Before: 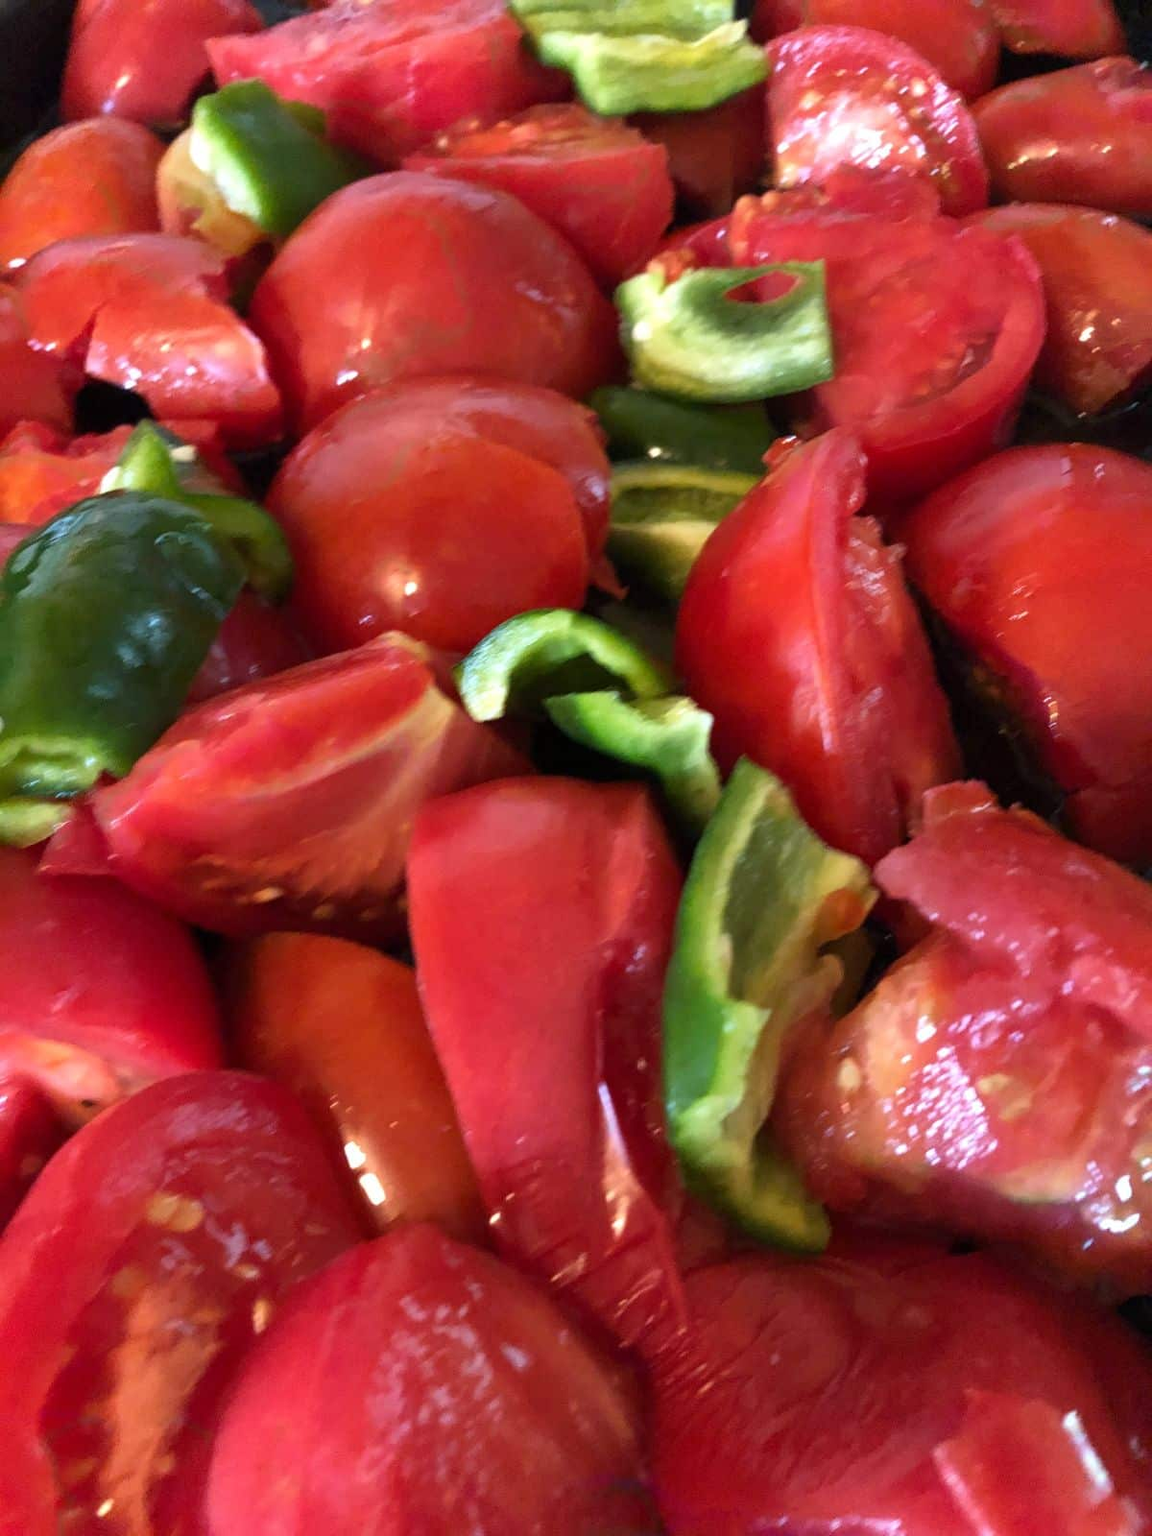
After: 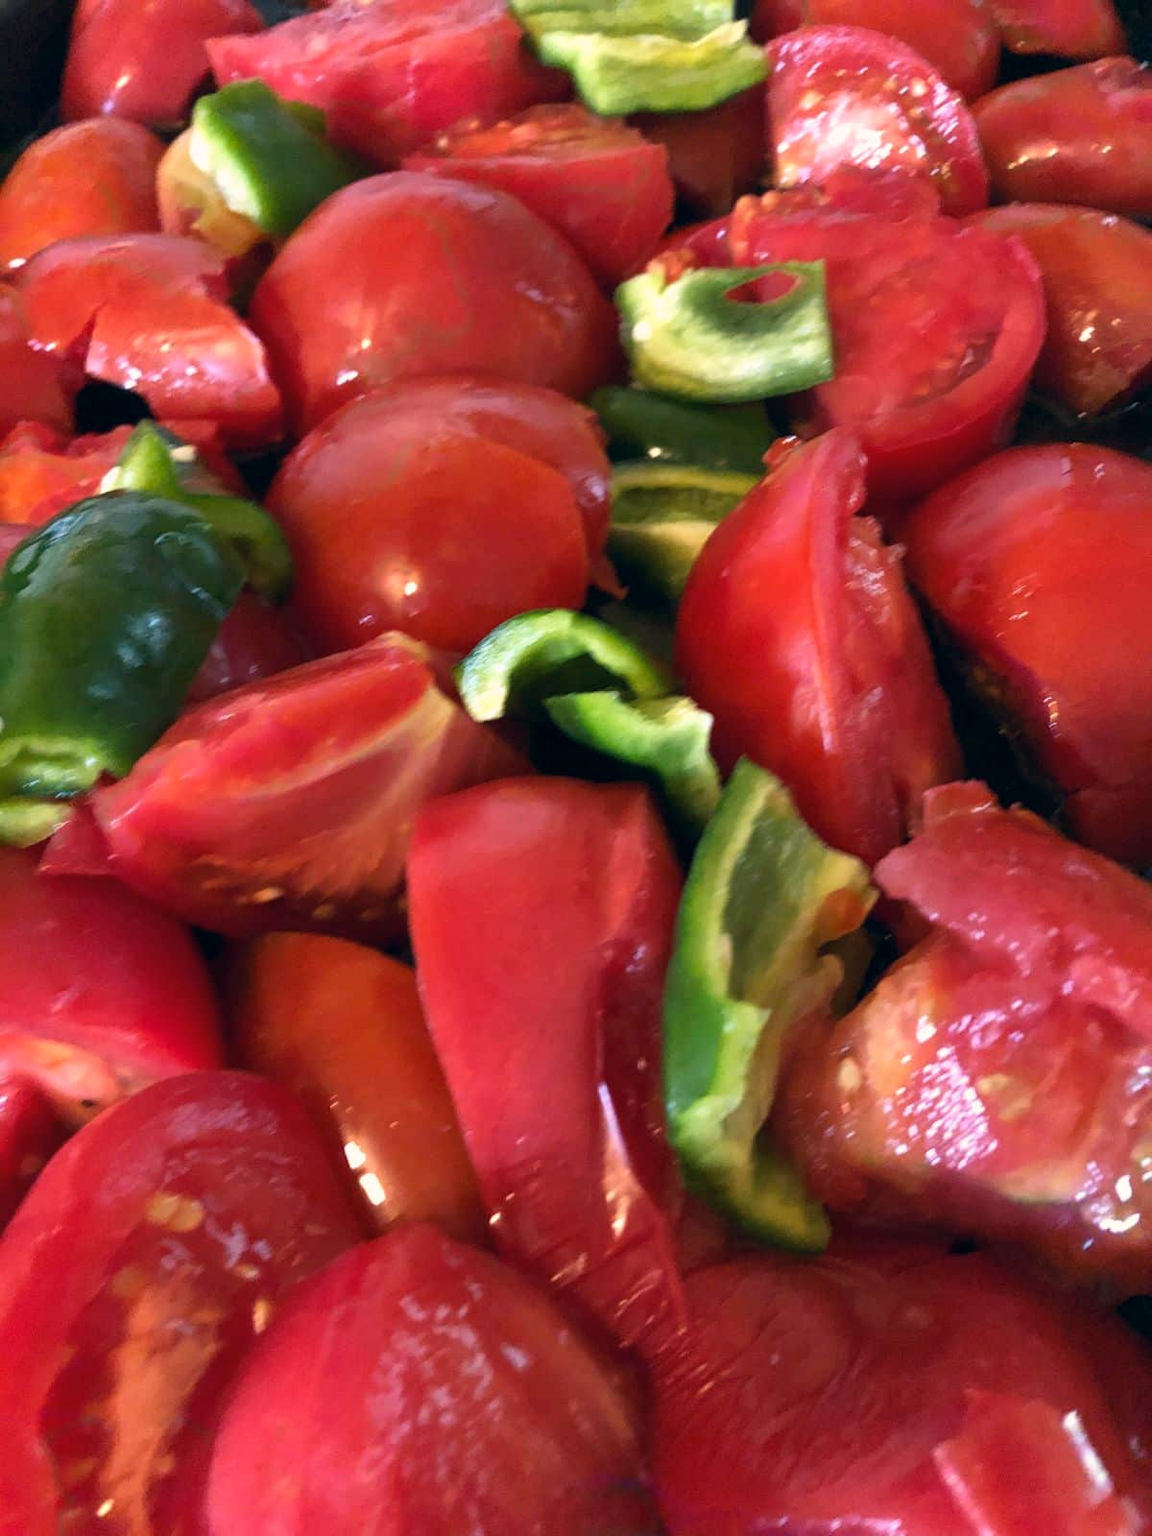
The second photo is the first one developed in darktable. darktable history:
color correction: highlights a* 5.44, highlights b* 5.35, shadows a* -4.79, shadows b* -5.25
